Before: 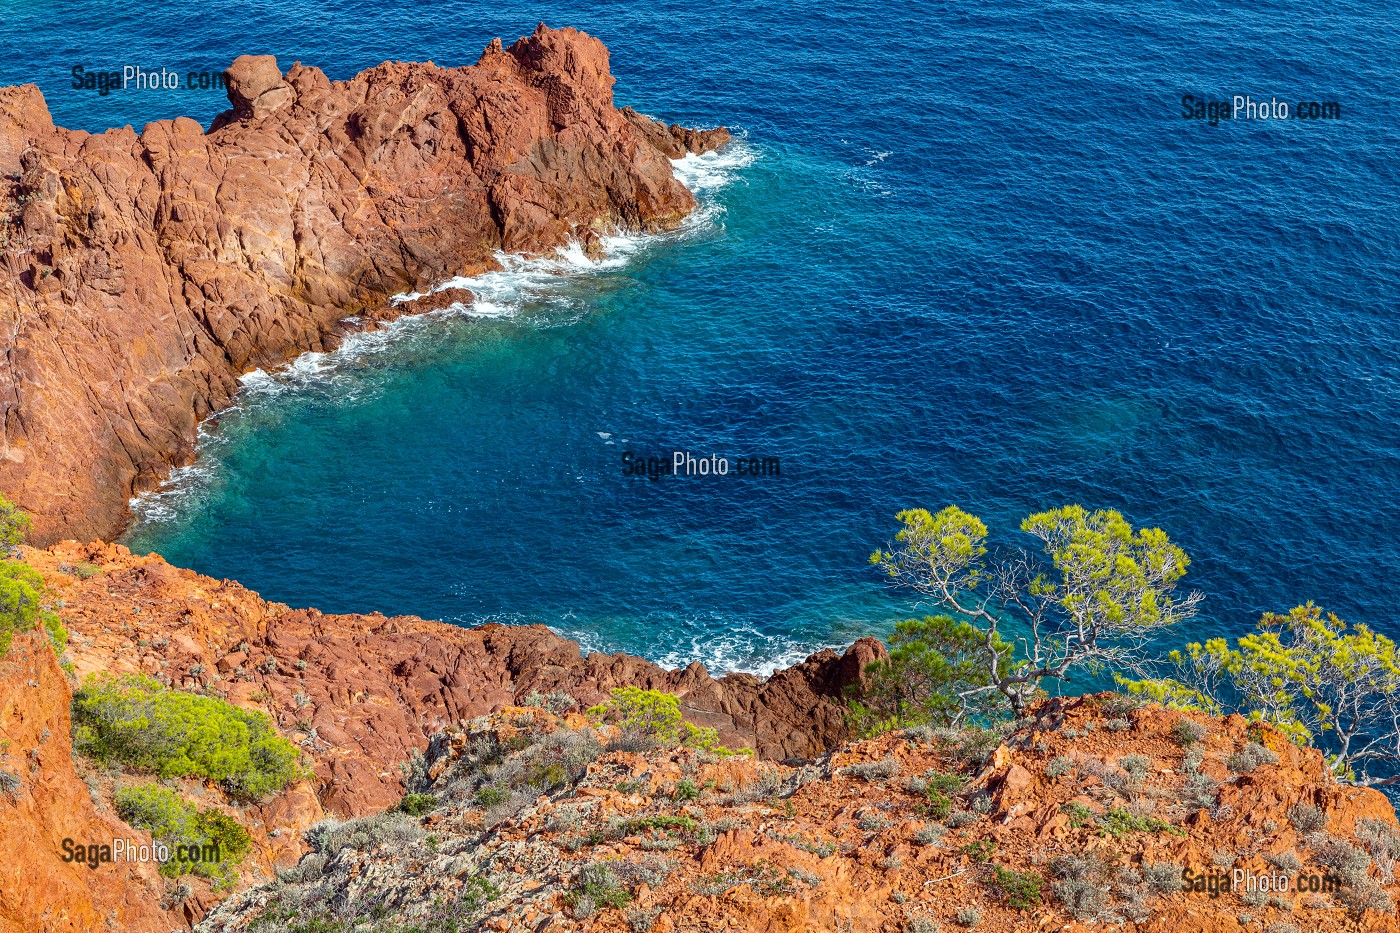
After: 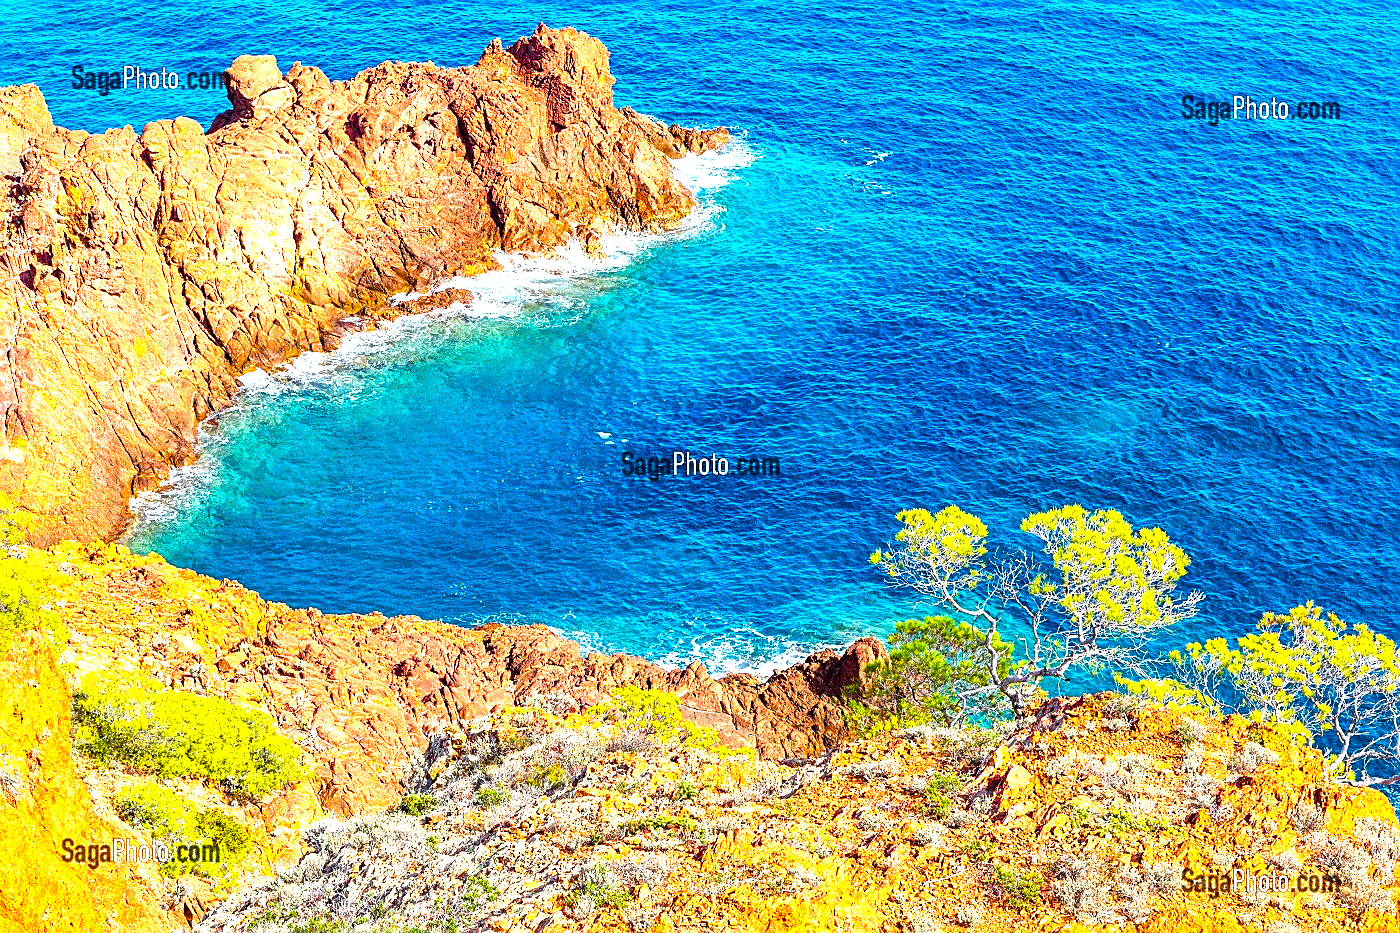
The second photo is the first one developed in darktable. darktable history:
exposure: black level correction 0, exposure 1.17 EV, compensate exposure bias true, compensate highlight preservation false
color balance rgb: perceptual saturation grading › global saturation 29.368%, perceptual brilliance grading › highlights 9.954%, perceptual brilliance grading › mid-tones 5.656%, global vibrance 20%
sharpen: on, module defaults
